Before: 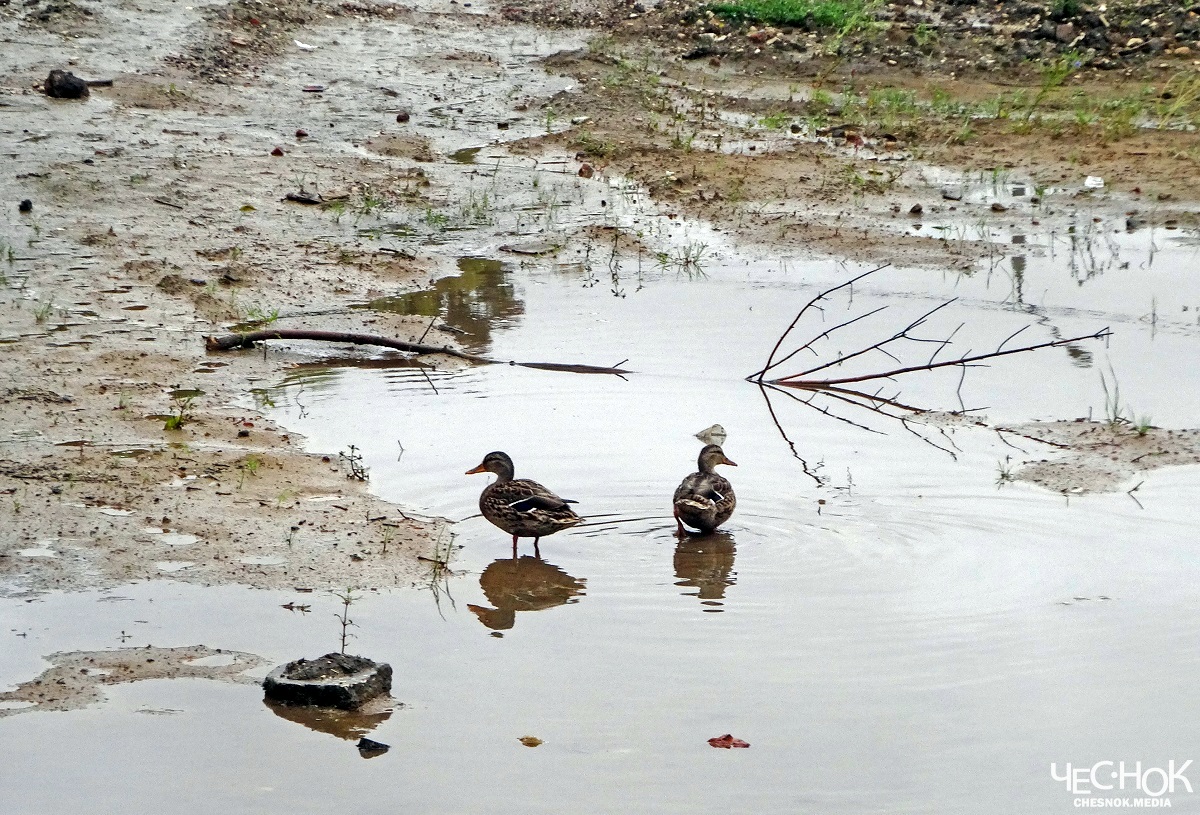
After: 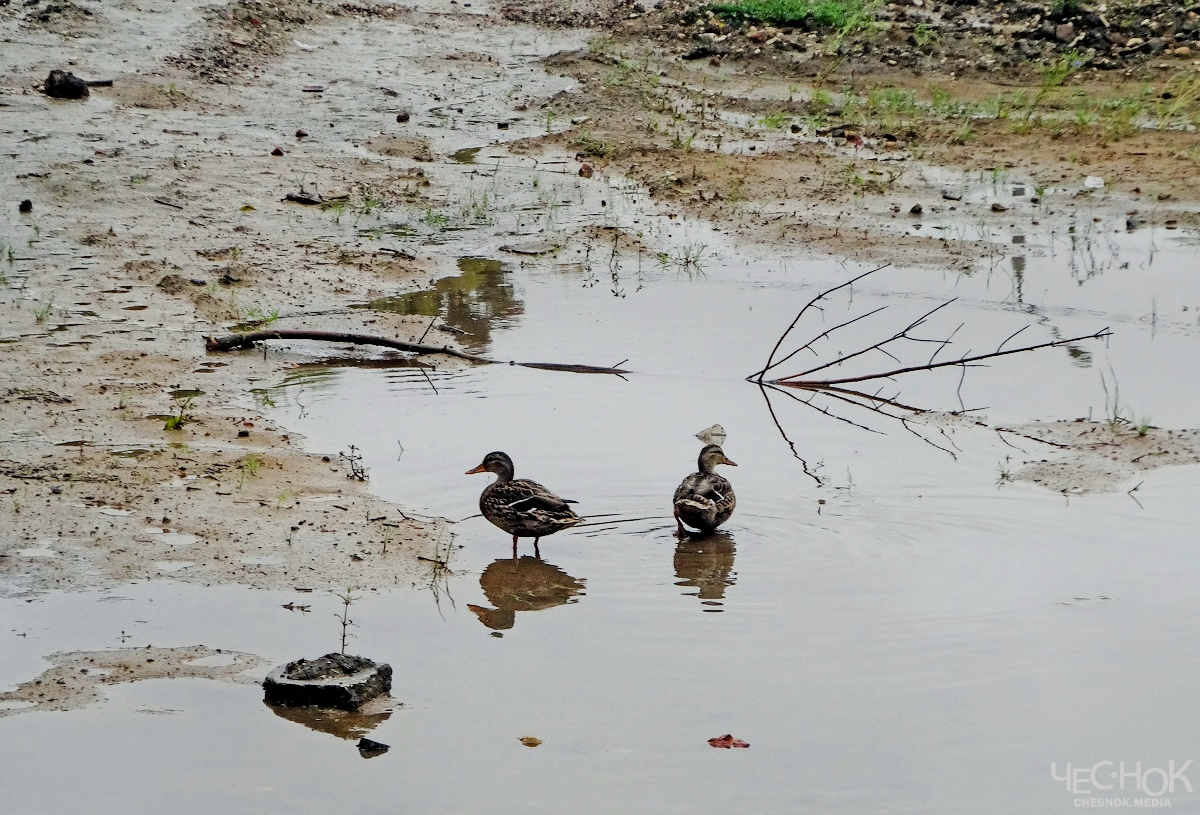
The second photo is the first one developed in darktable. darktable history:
filmic rgb: black relative exposure -6.92 EV, white relative exposure 5.69 EV, hardness 2.86
